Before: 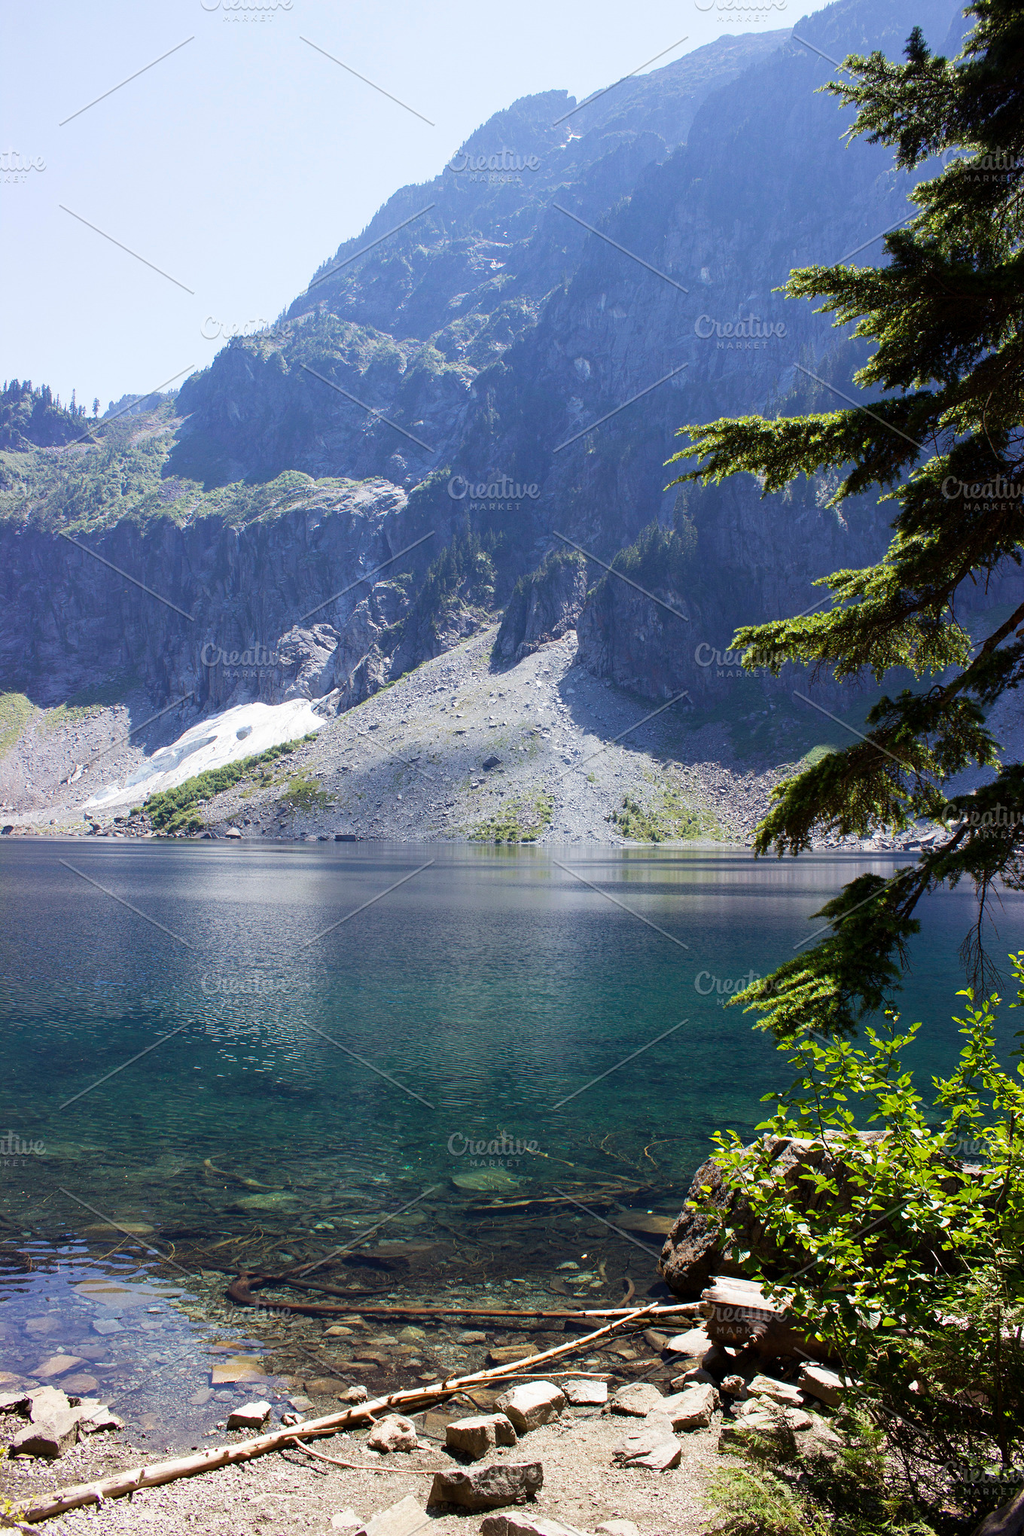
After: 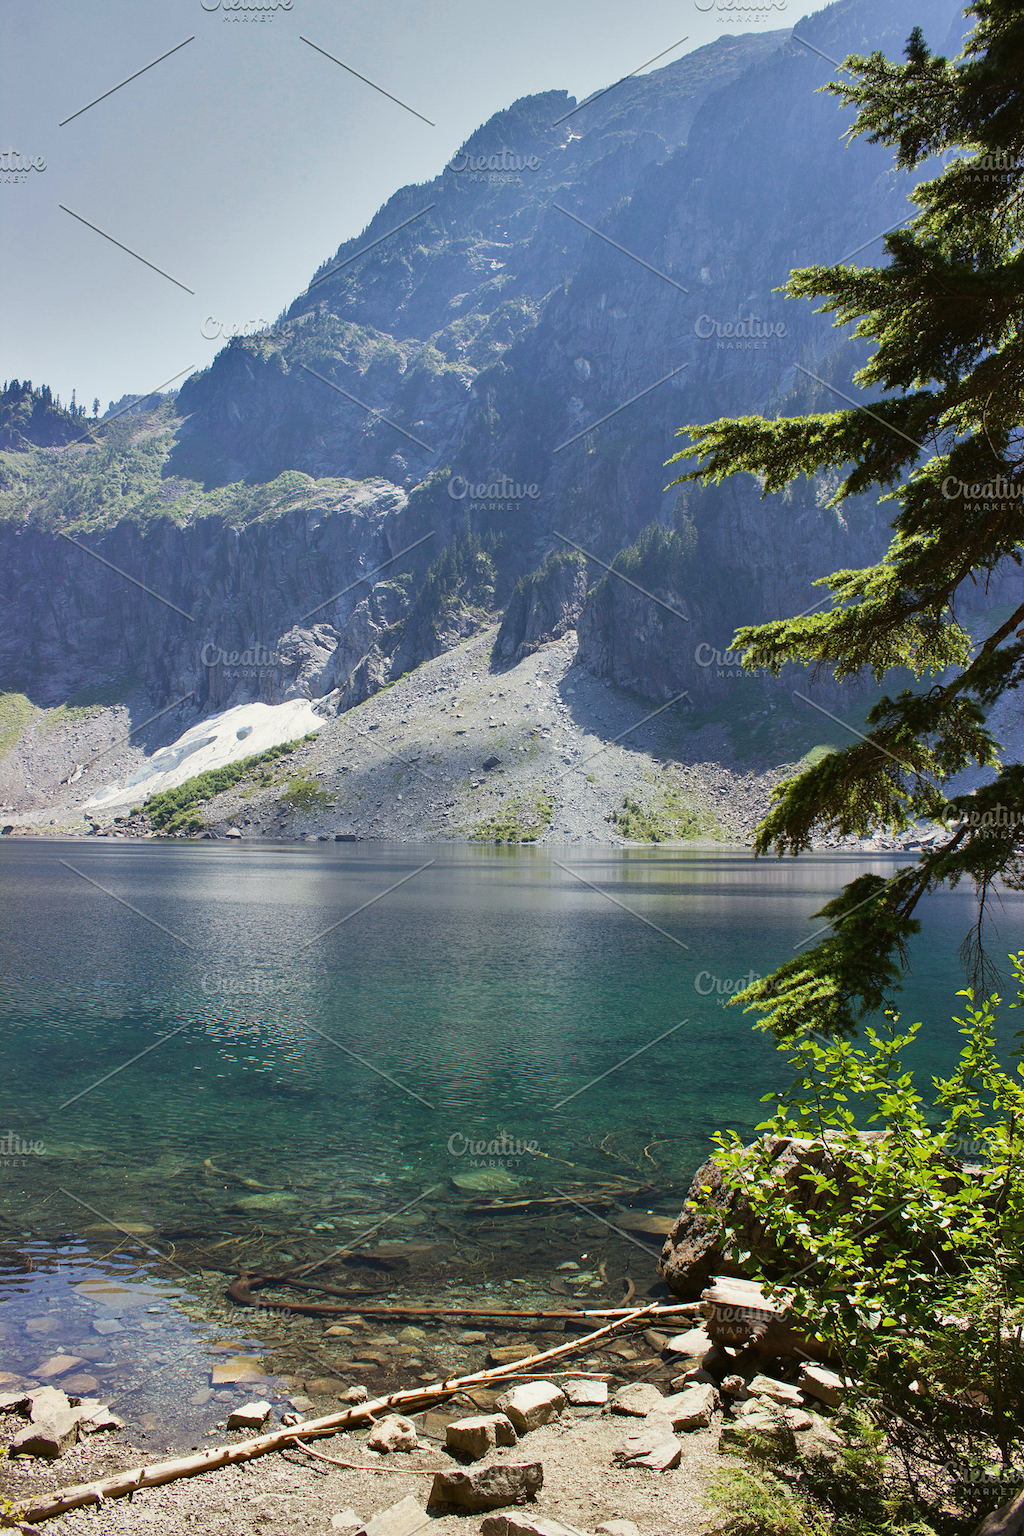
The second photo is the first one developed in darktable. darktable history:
color balance: mode lift, gamma, gain (sRGB), lift [1.04, 1, 1, 0.97], gamma [1.01, 1, 1, 0.97], gain [0.96, 1, 1, 0.97]
shadows and highlights: white point adjustment 0.1, highlights -70, soften with gaussian
